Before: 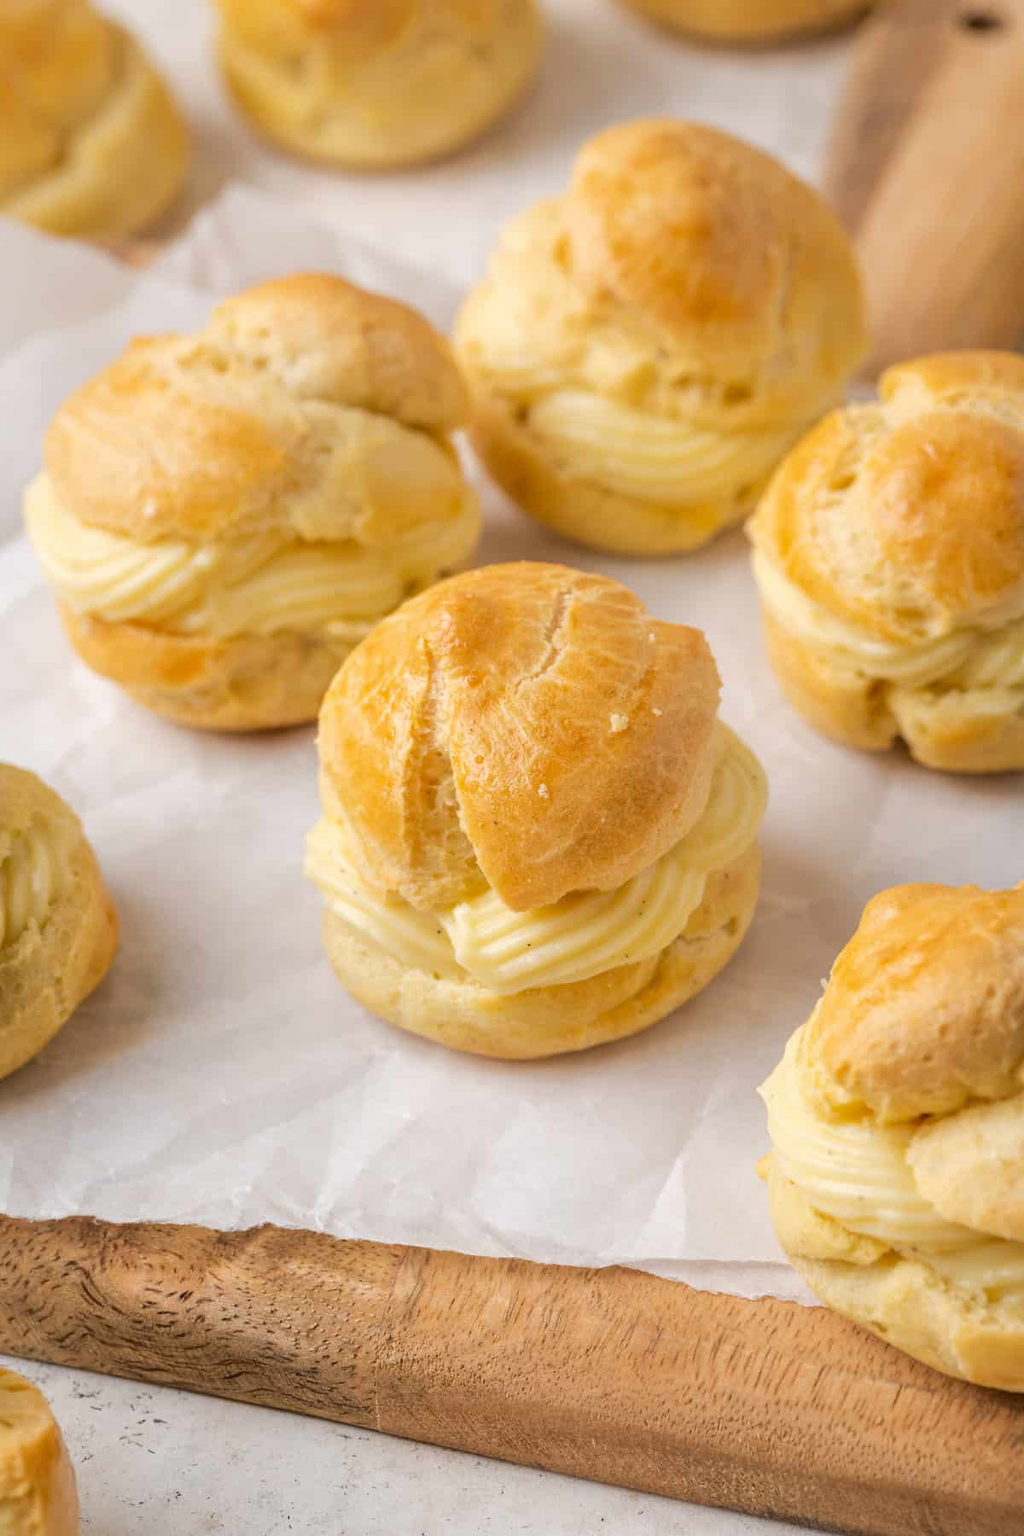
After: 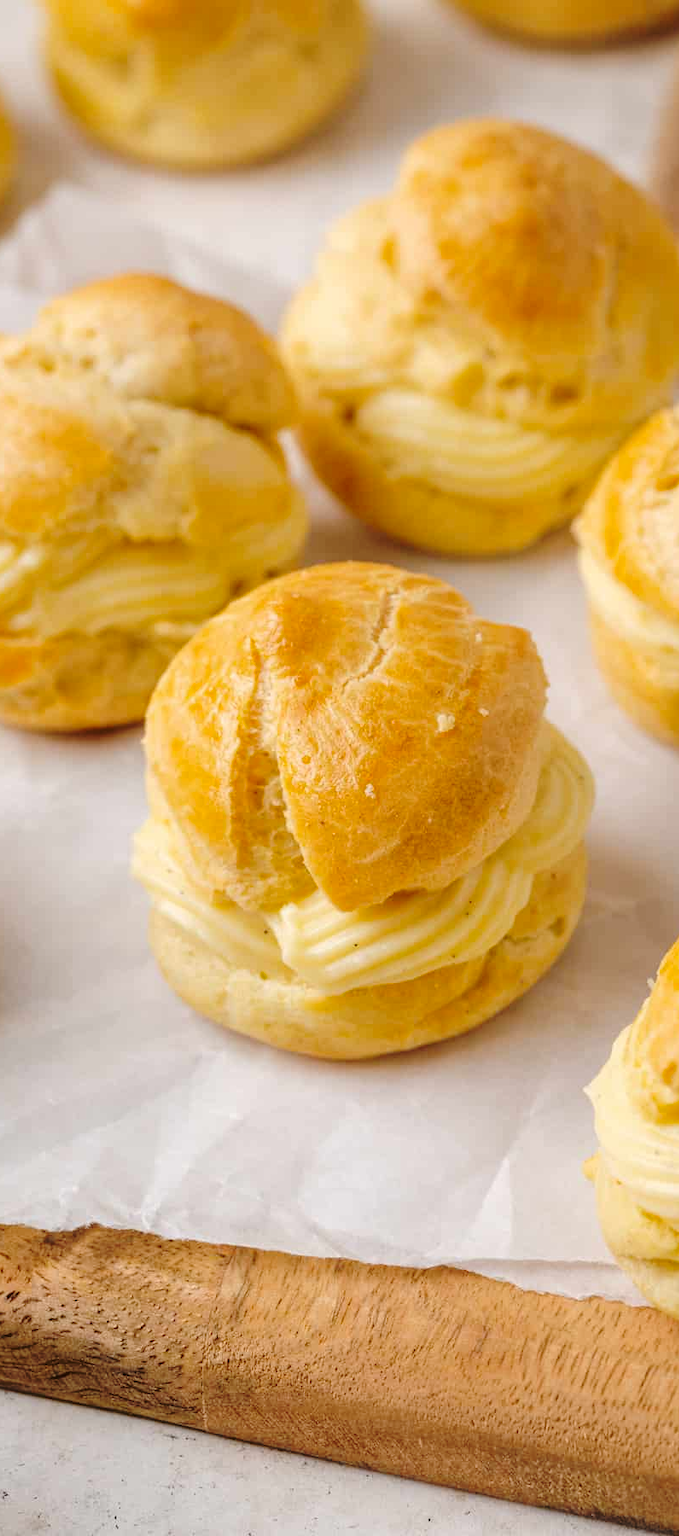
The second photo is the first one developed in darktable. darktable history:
crop: left 16.965%, right 16.679%
base curve: curves: ch0 [(0, 0) (0.073, 0.04) (0.157, 0.139) (0.492, 0.492) (0.758, 0.758) (1, 1)], preserve colors none
